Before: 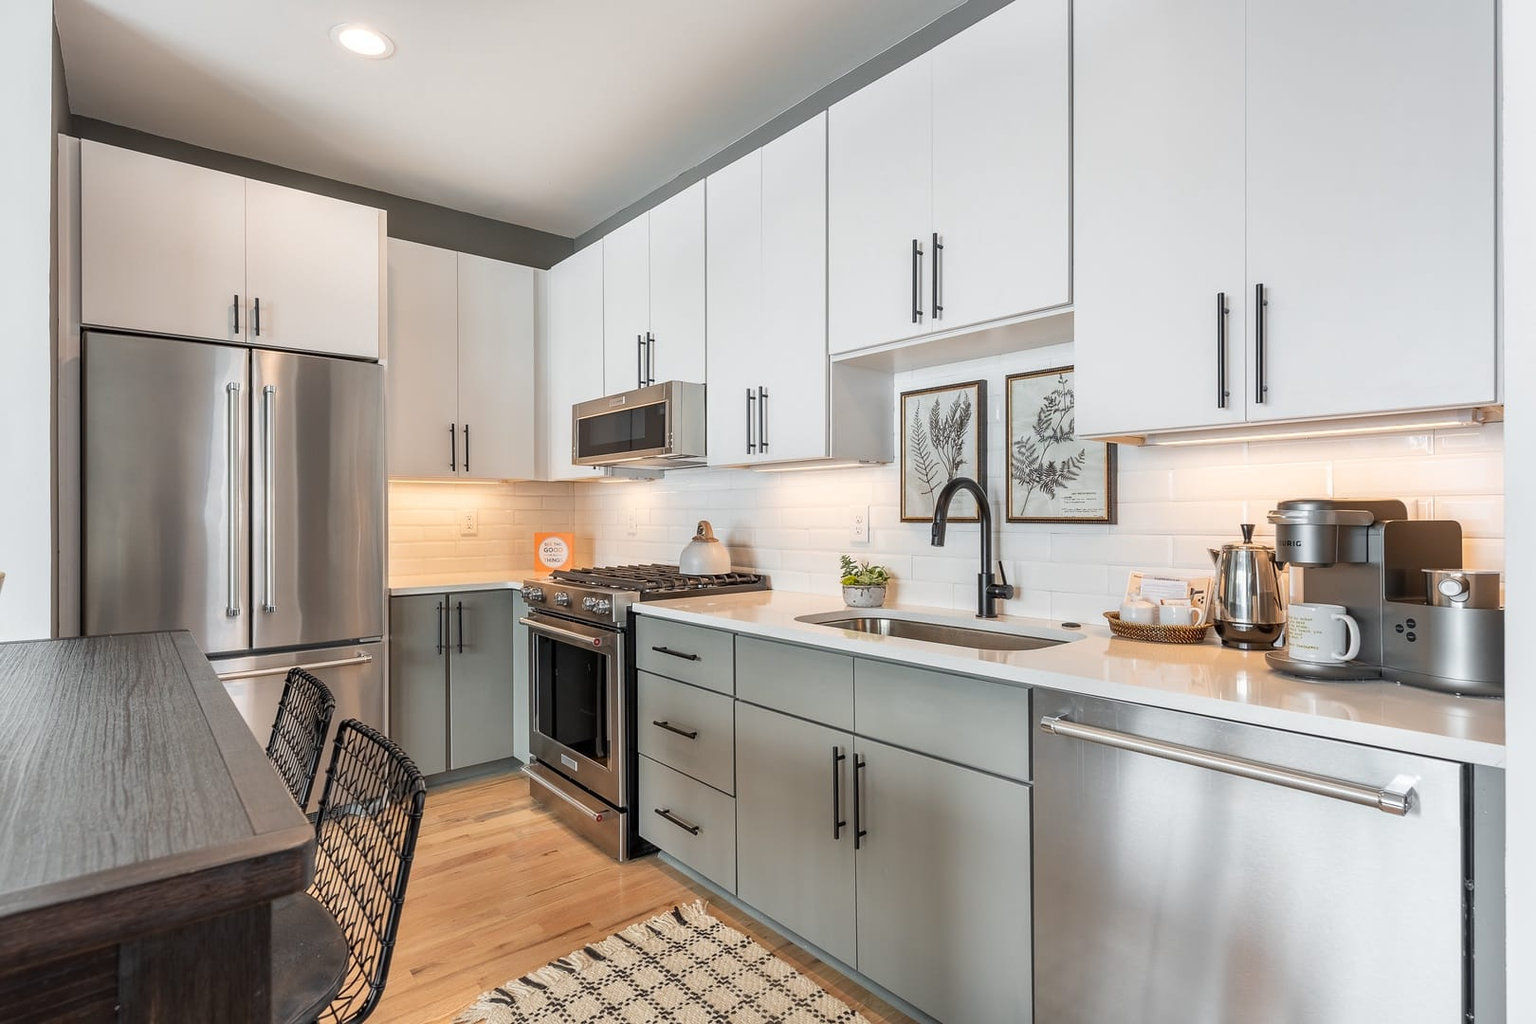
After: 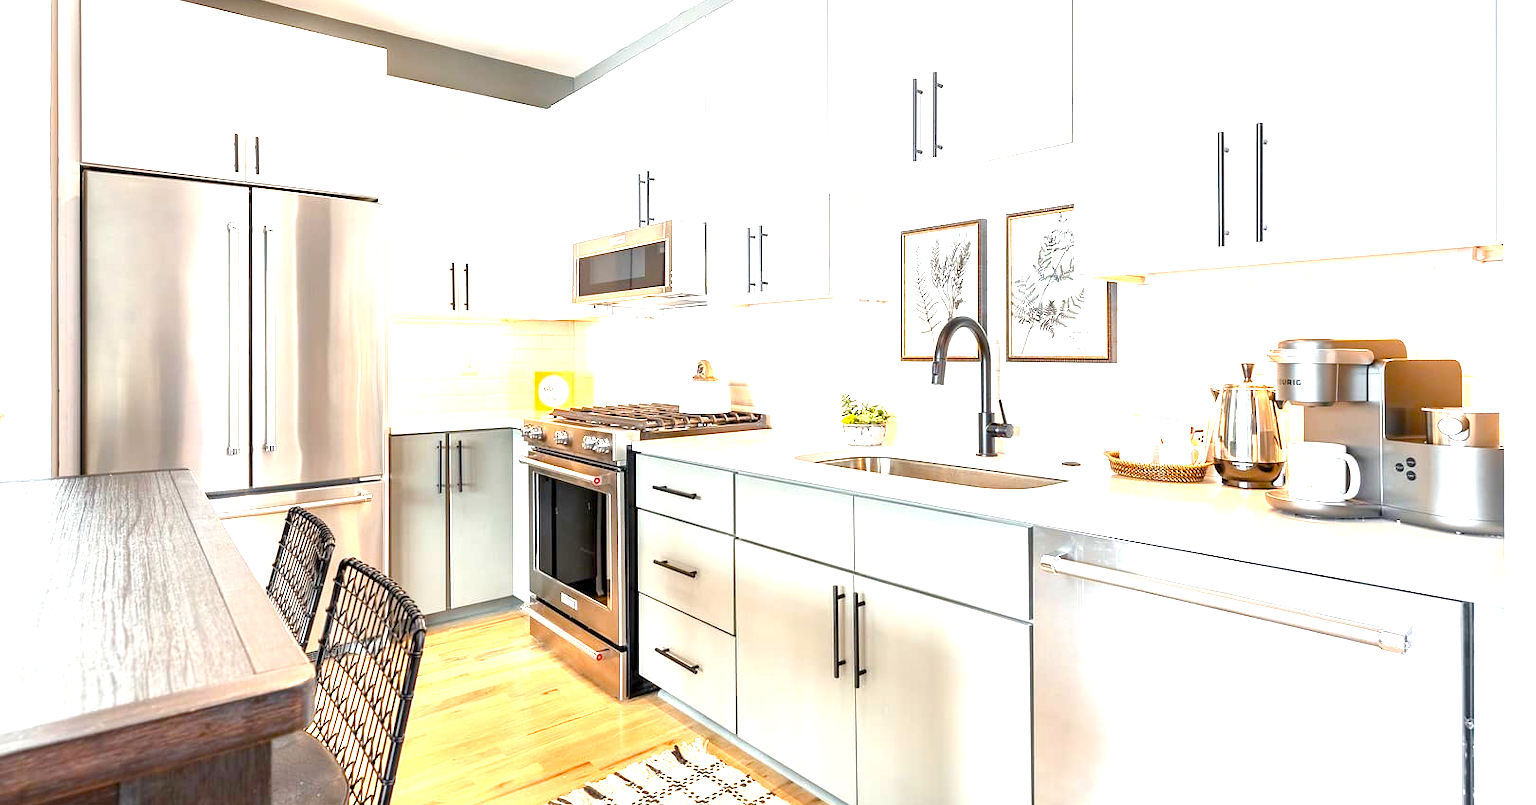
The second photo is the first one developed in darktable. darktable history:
crop and rotate: top 15.774%, bottom 5.506%
color balance rgb: perceptual saturation grading › global saturation 45%, perceptual saturation grading › highlights -25%, perceptual saturation grading › shadows 50%, perceptual brilliance grading › global brilliance 3%, global vibrance 3%
exposure: black level correction 0.001, exposure 1.84 EV, compensate highlight preservation false
